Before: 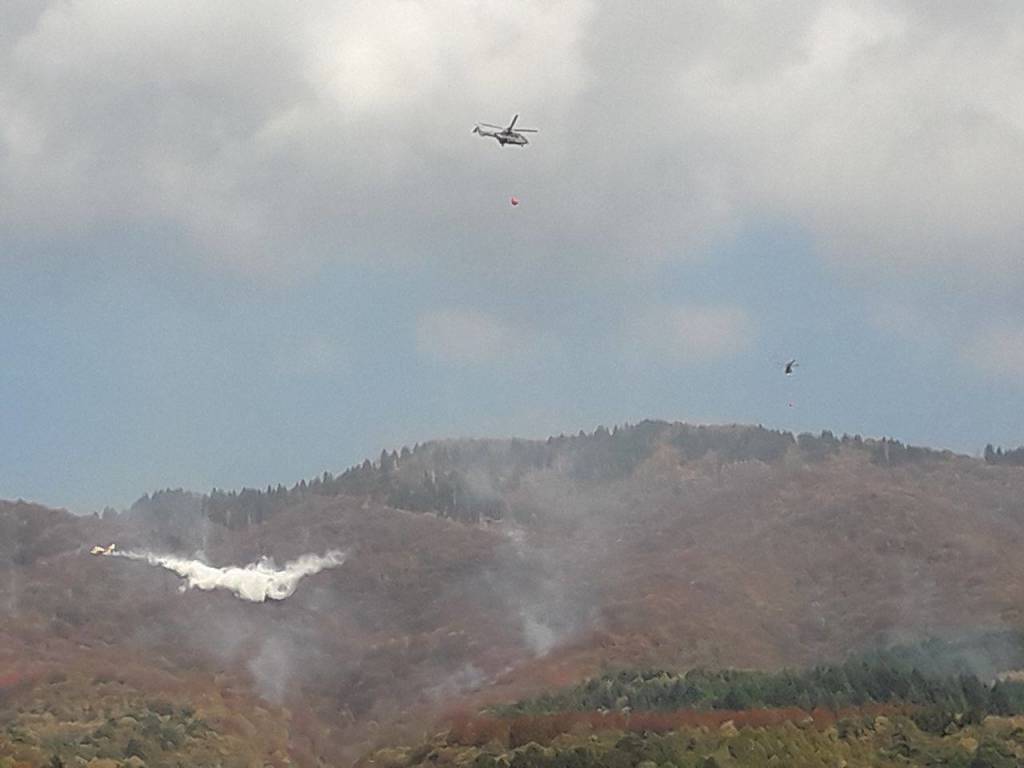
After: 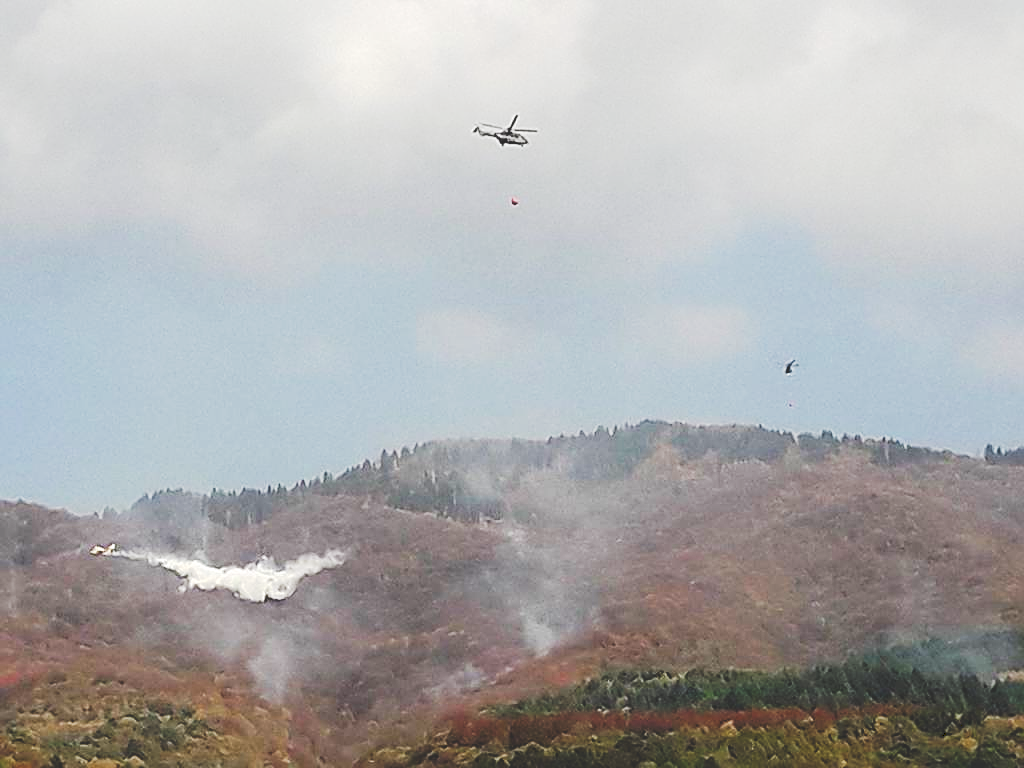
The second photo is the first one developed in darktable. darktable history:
sharpen: on, module defaults
tone curve: curves: ch0 [(0, 0) (0.003, 0.145) (0.011, 0.15) (0.025, 0.15) (0.044, 0.156) (0.069, 0.161) (0.1, 0.169) (0.136, 0.175) (0.177, 0.184) (0.224, 0.196) (0.277, 0.234) (0.335, 0.291) (0.399, 0.391) (0.468, 0.505) (0.543, 0.633) (0.623, 0.742) (0.709, 0.826) (0.801, 0.882) (0.898, 0.93) (1, 1)], preserve colors none
